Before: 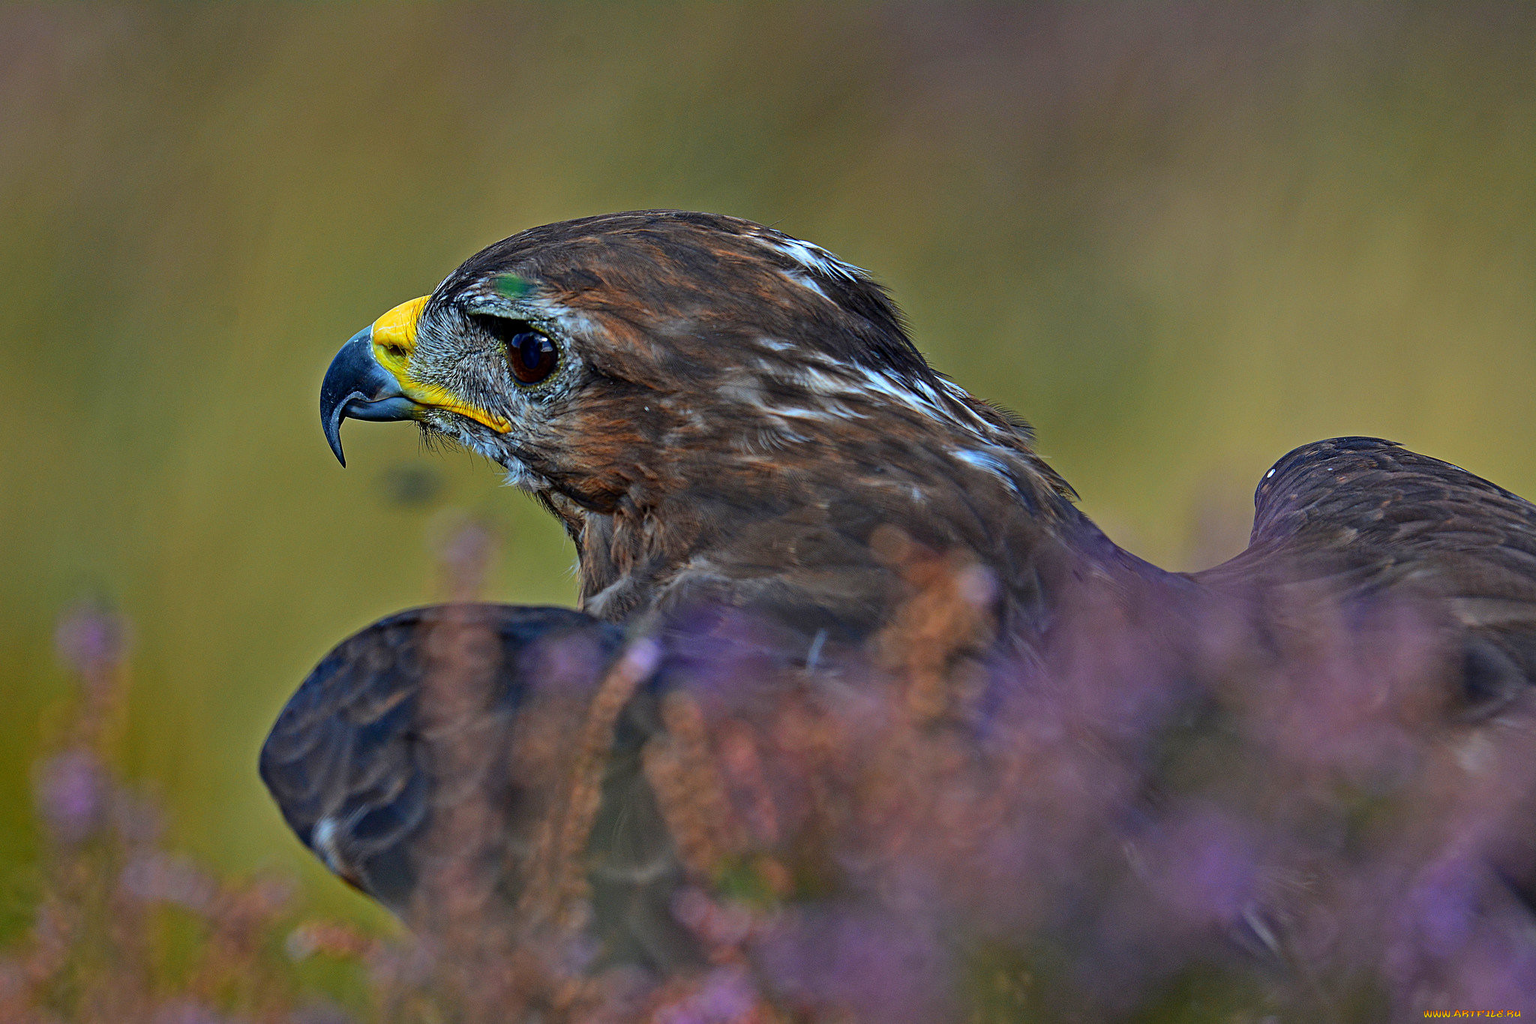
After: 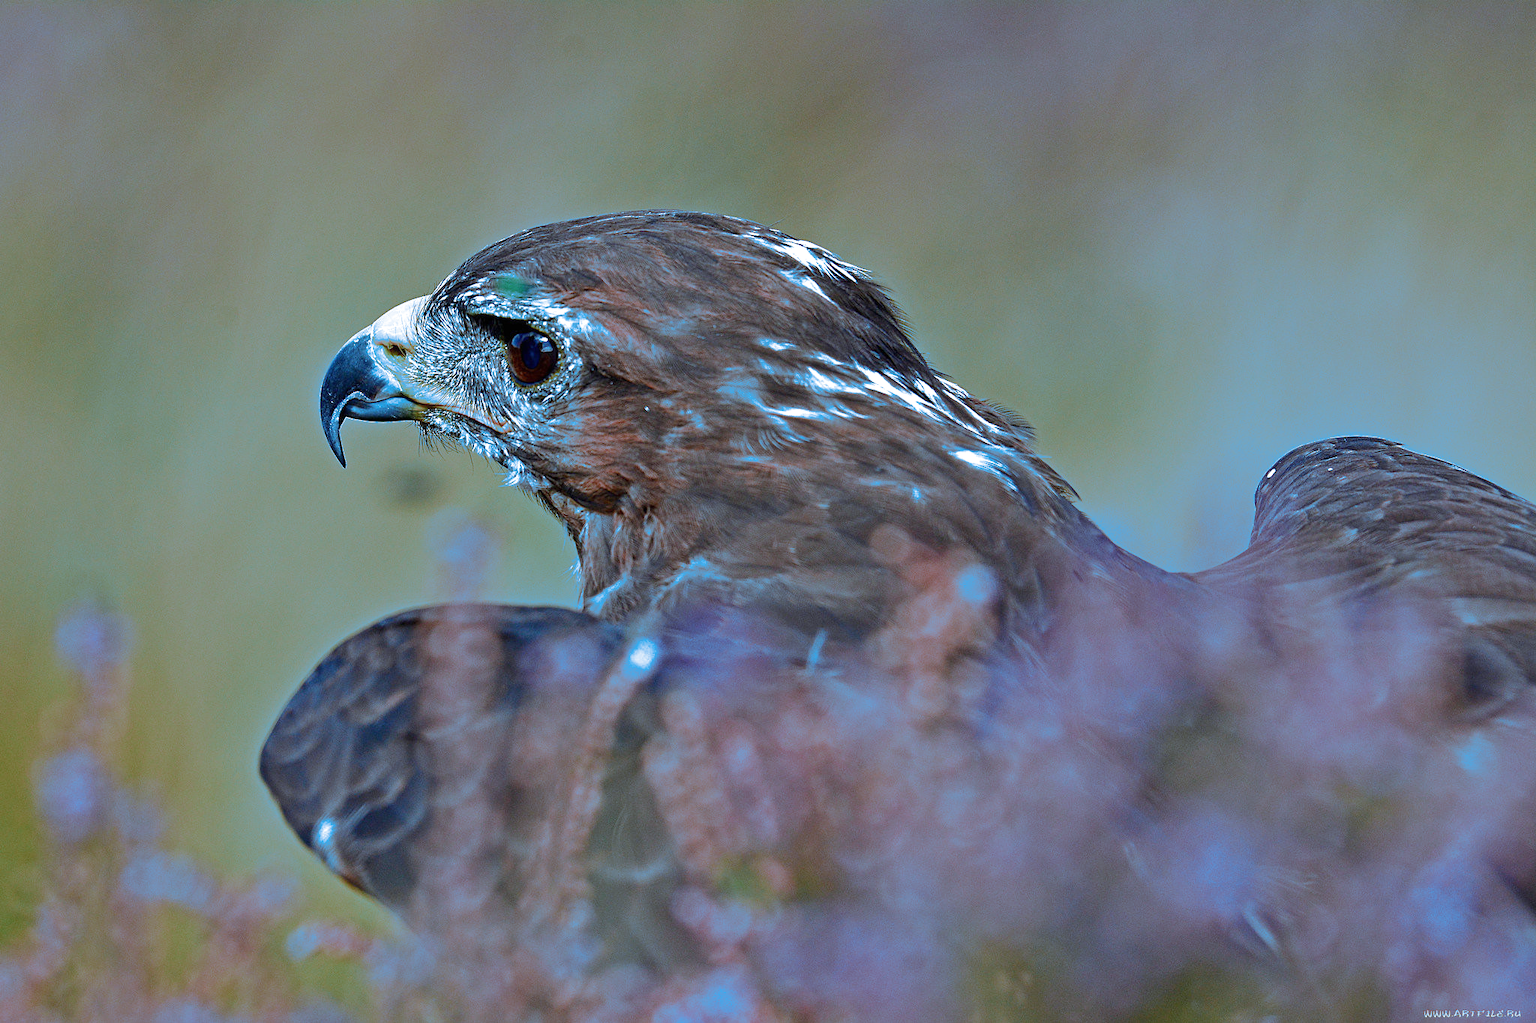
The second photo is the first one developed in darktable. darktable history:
exposure: black level correction 0, exposure 1 EV, compensate exposure bias true, compensate highlight preservation false
split-toning: shadows › hue 220°, shadows › saturation 0.64, highlights › hue 220°, highlights › saturation 0.64, balance 0, compress 5.22%
